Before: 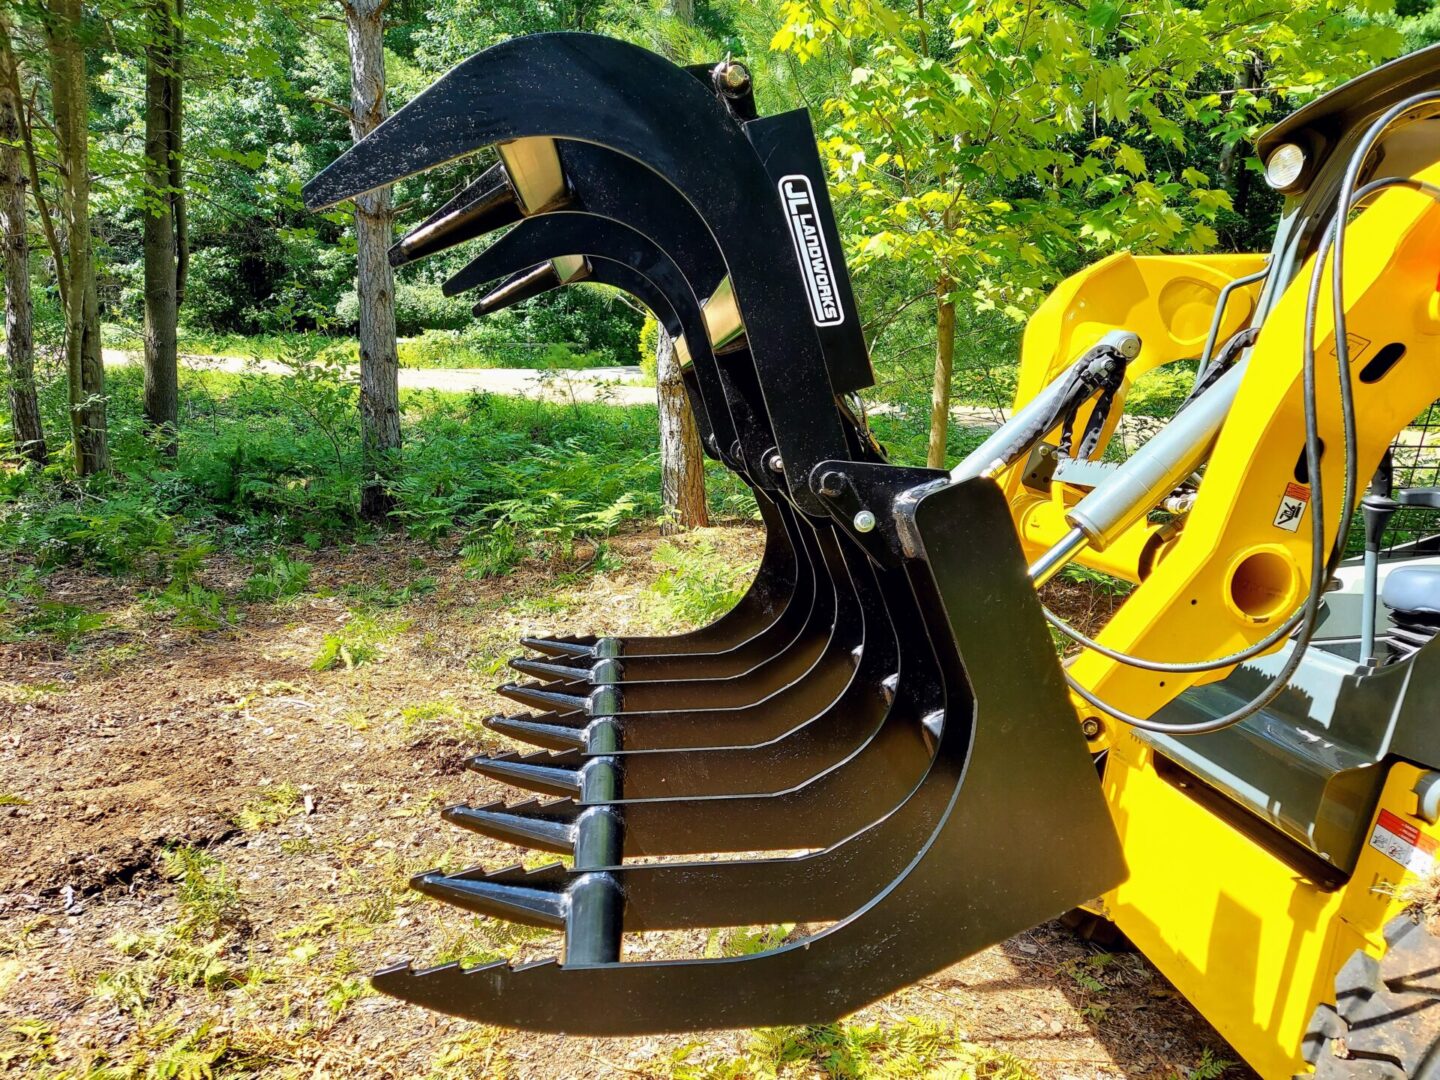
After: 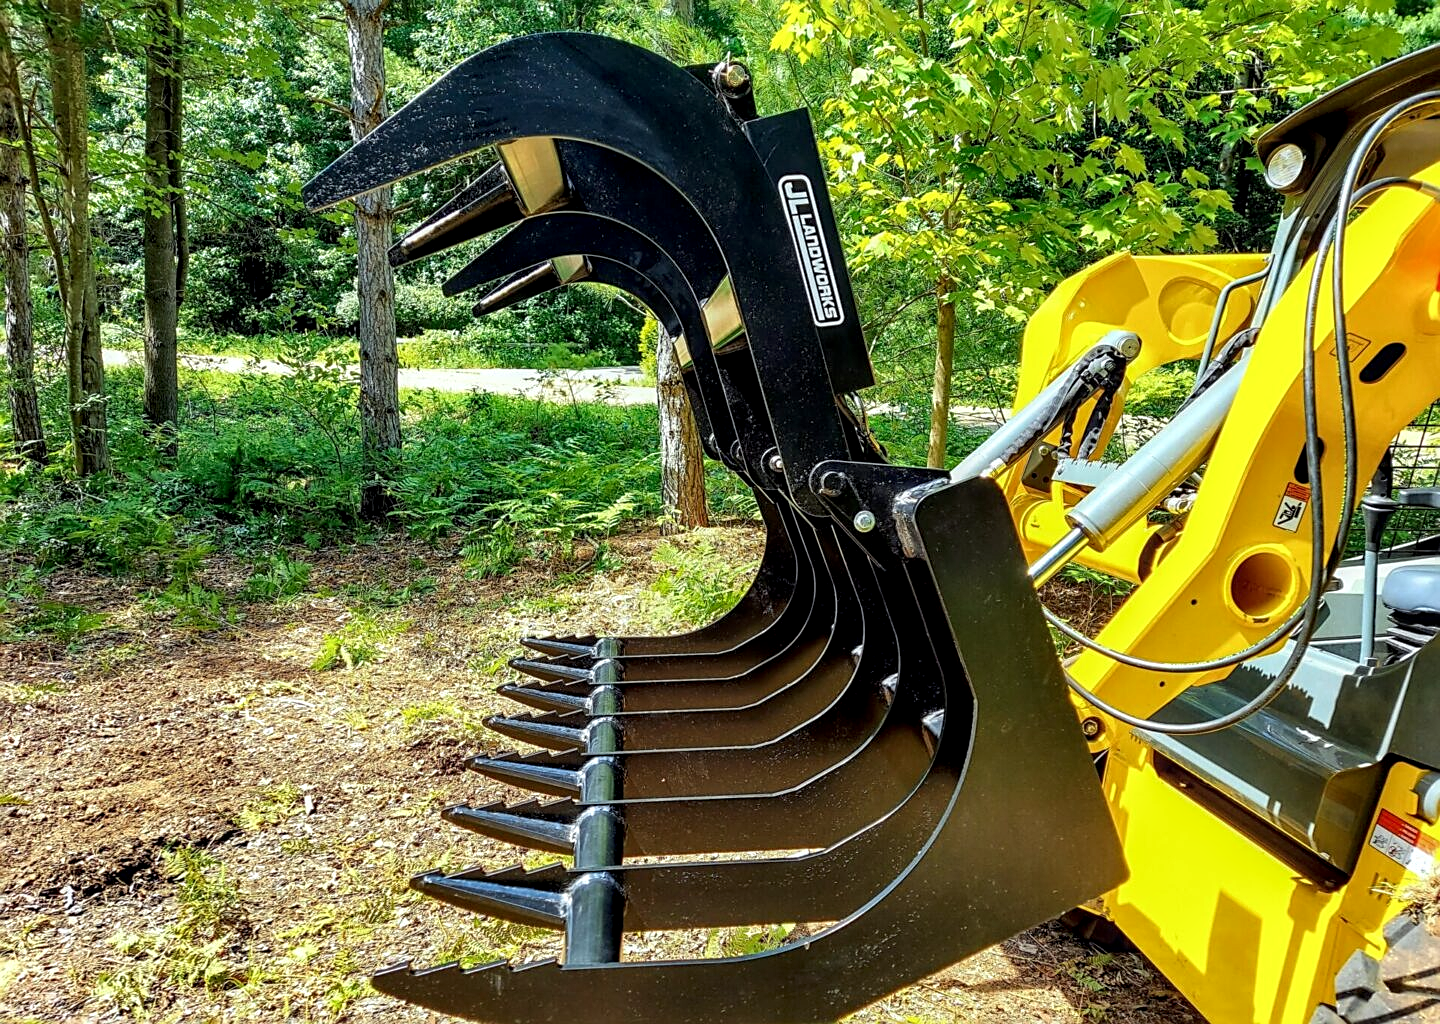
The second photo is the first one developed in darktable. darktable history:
crop and rotate: top 0%, bottom 5.097%
local contrast: highlights 40%, shadows 60%, detail 136%, midtone range 0.514
sharpen: on, module defaults
color calibration: illuminant Planckian (black body), x 0.351, y 0.352, temperature 4794.27 K
